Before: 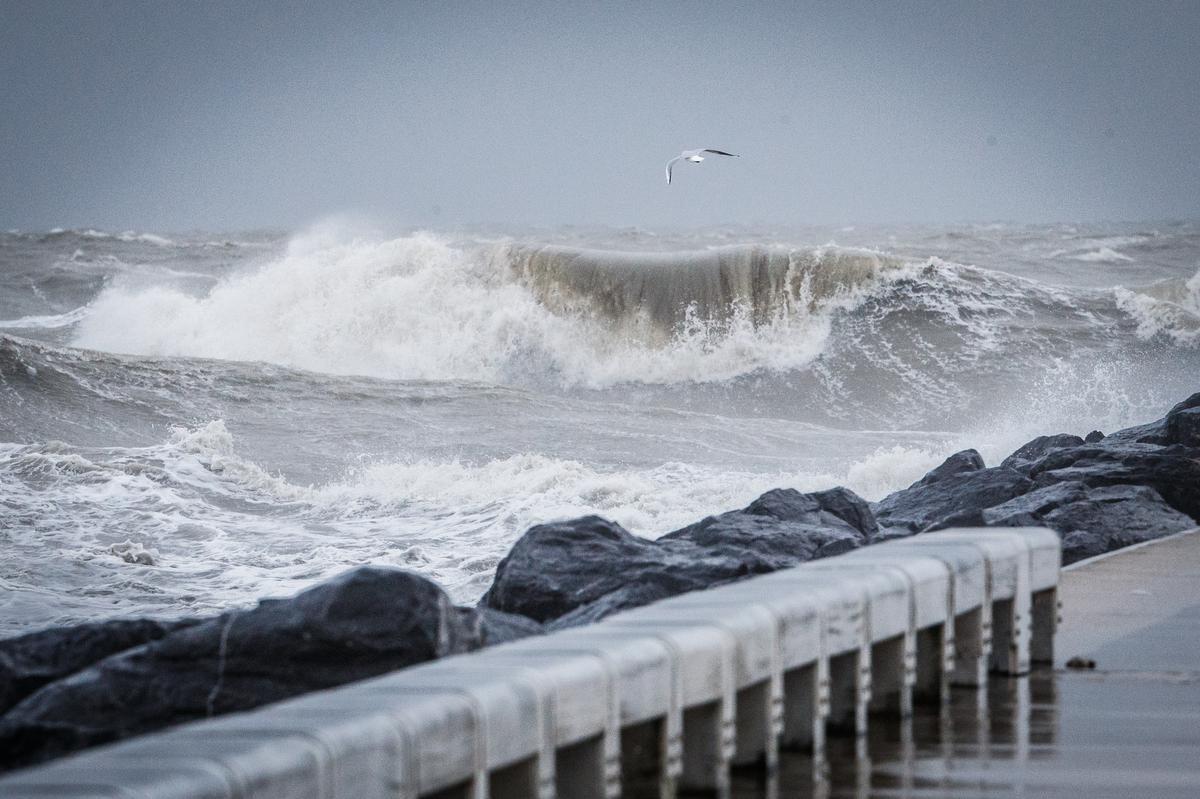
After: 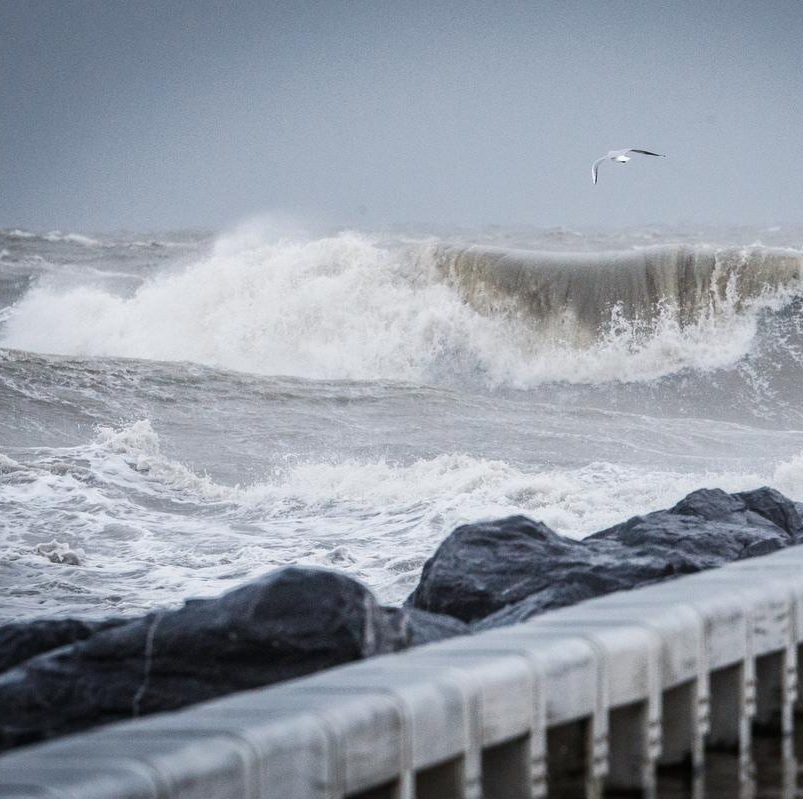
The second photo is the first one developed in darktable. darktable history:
crop and rotate: left 6.222%, right 26.848%
